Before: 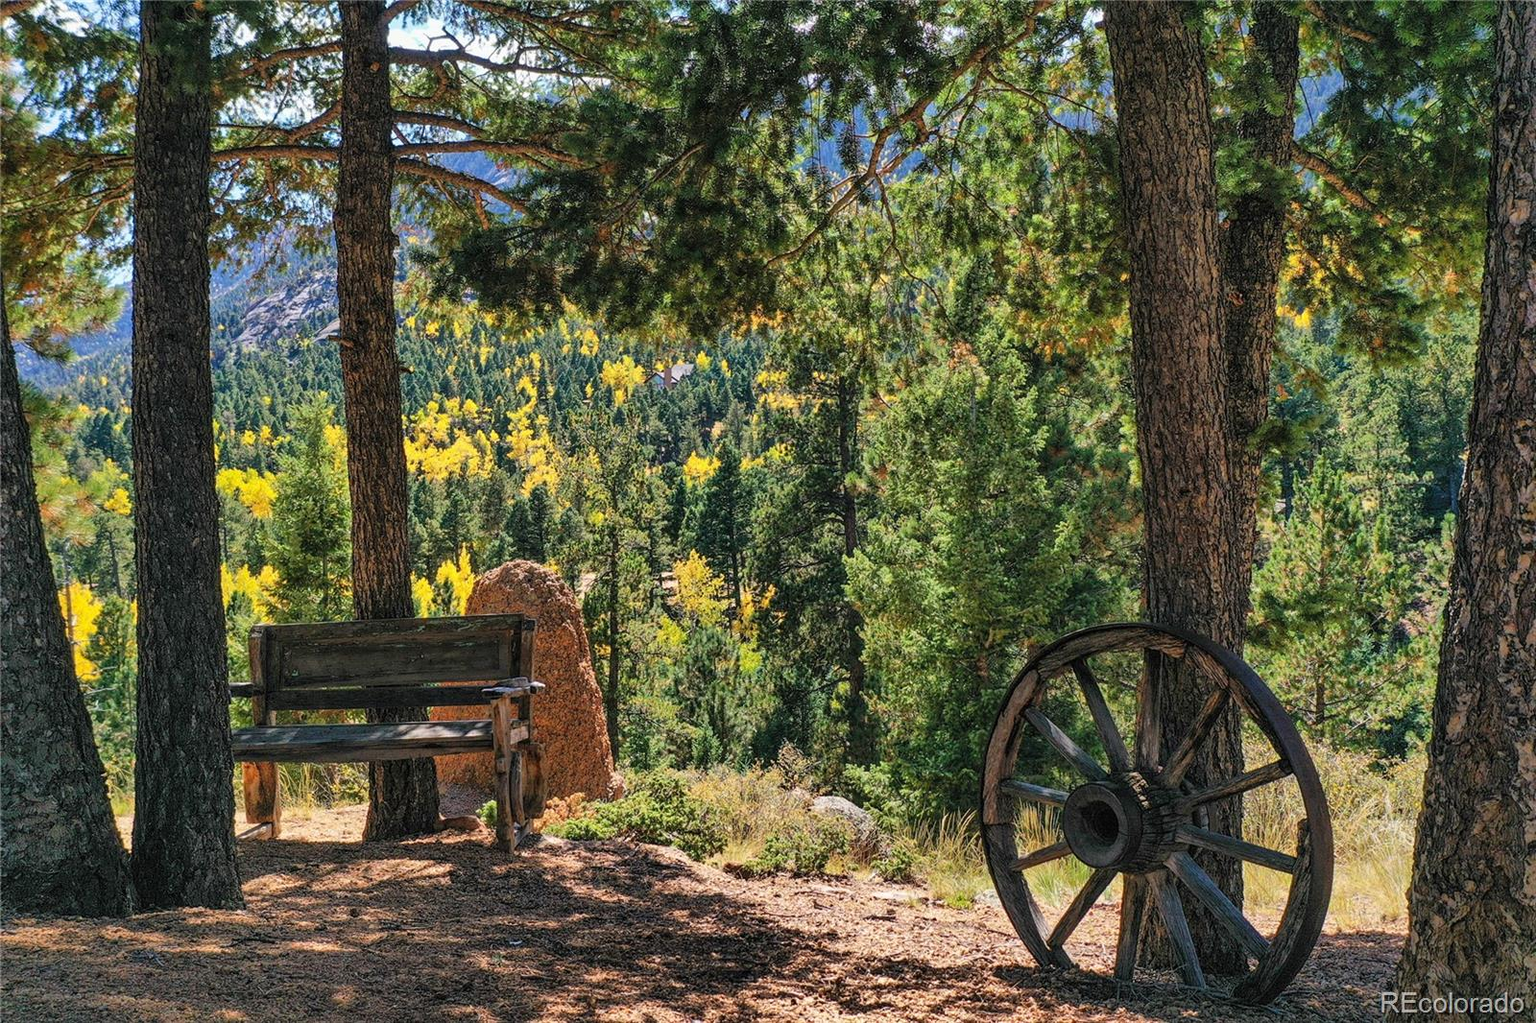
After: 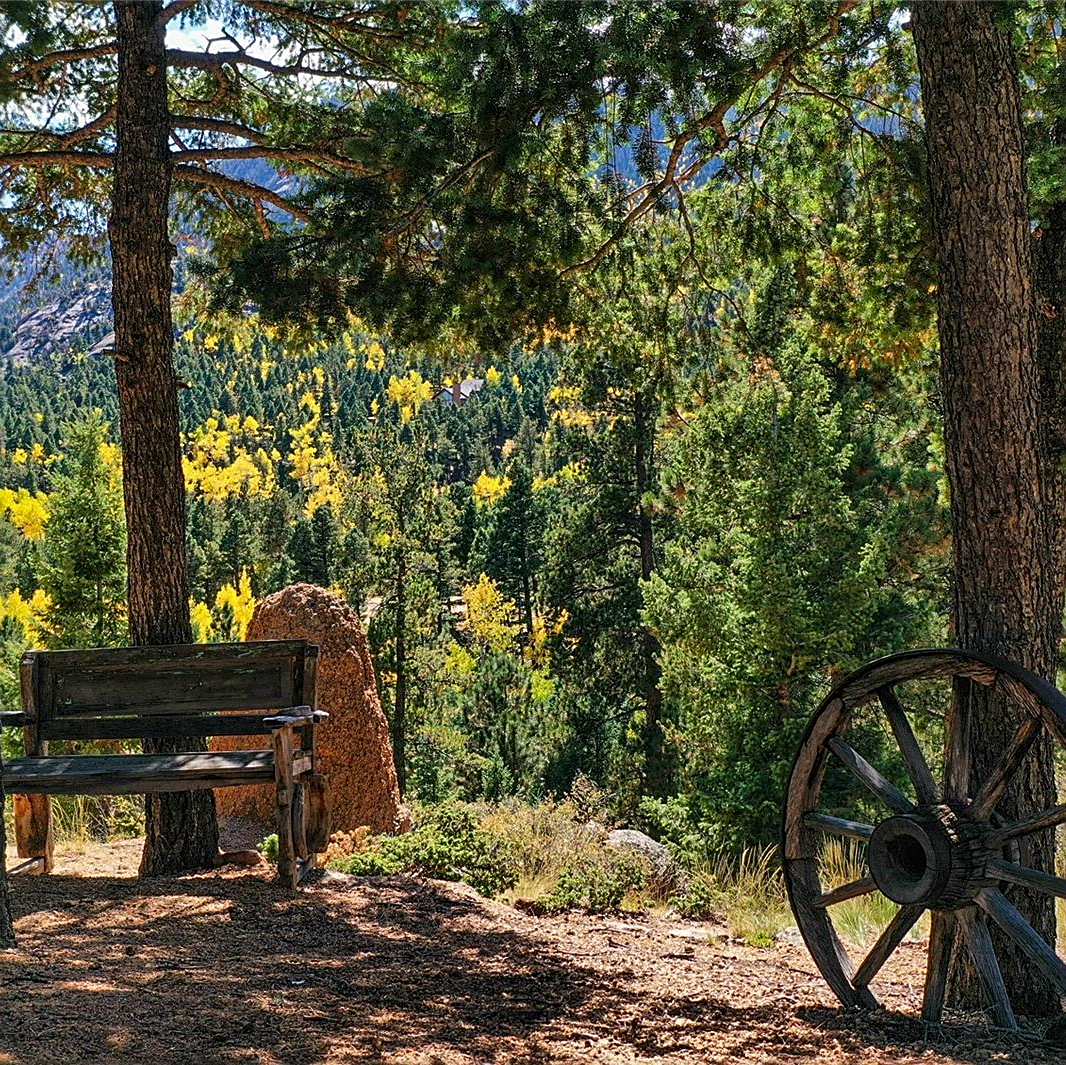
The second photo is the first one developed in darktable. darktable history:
crop and rotate: left 15.055%, right 18.278%
exposure: compensate highlight preservation false
contrast brightness saturation: brightness -0.09
sharpen: on, module defaults
